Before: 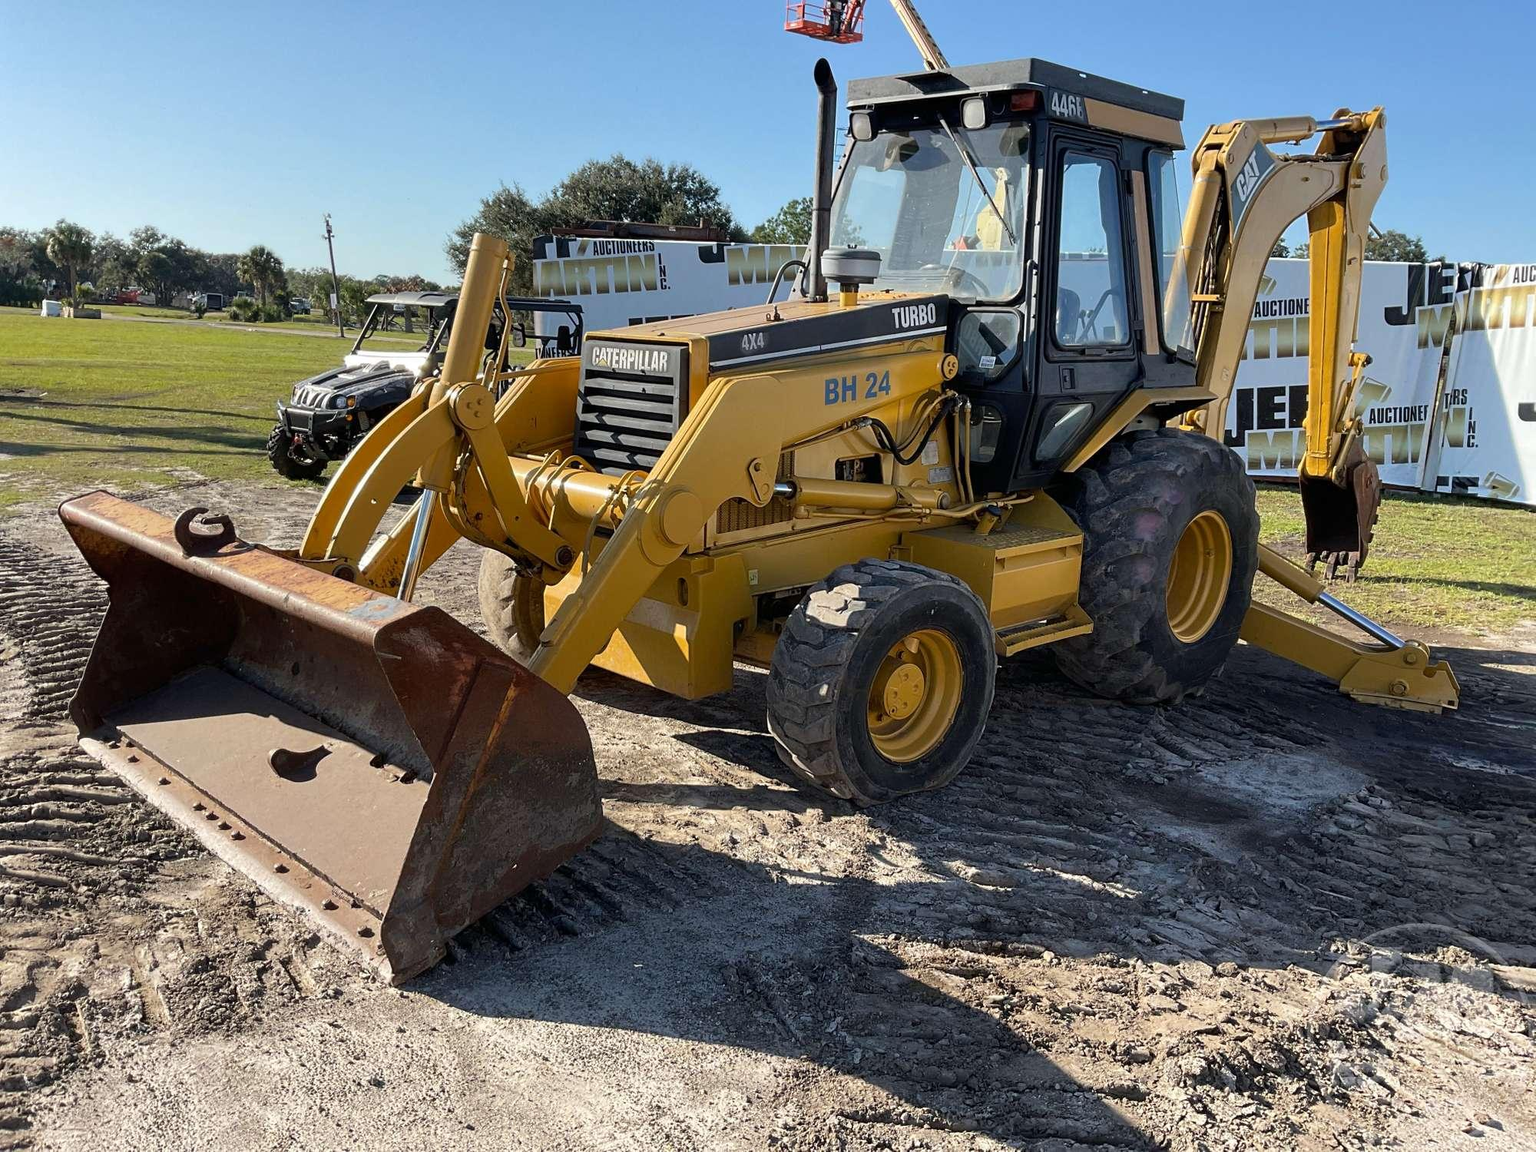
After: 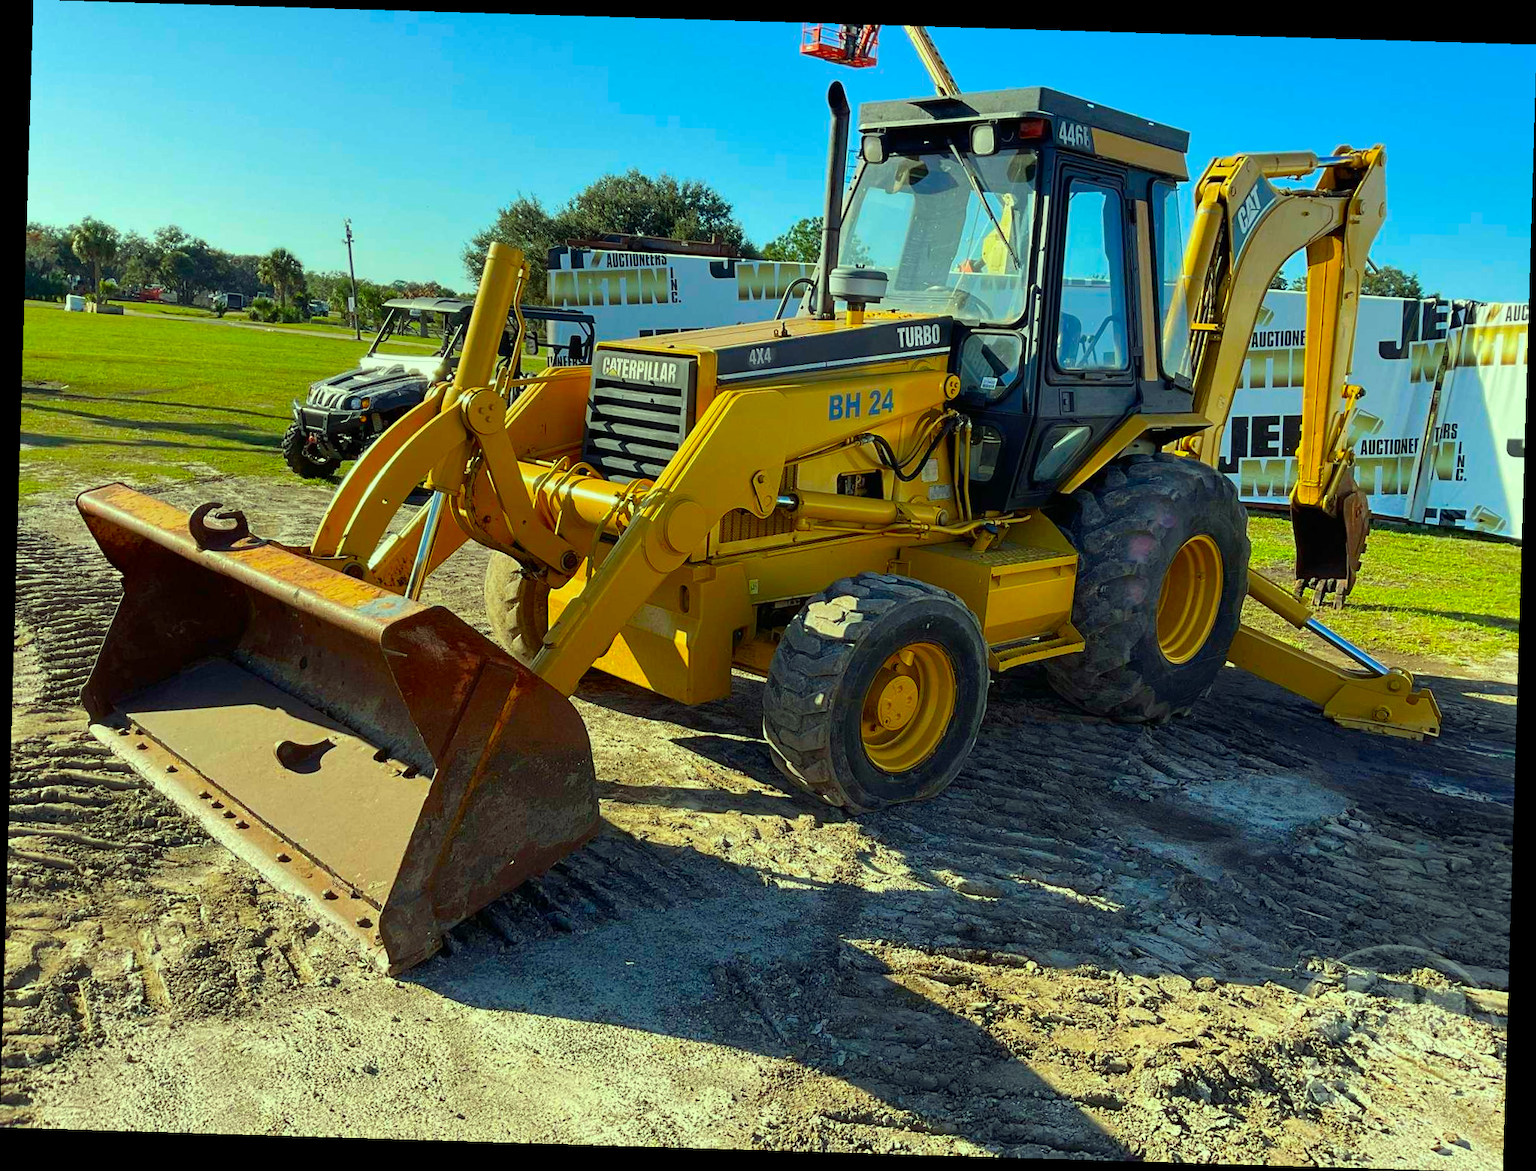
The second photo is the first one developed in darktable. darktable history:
rotate and perspective: rotation 1.72°, automatic cropping off
color correction: highlights a* -10.77, highlights b* 9.8, saturation 1.72
